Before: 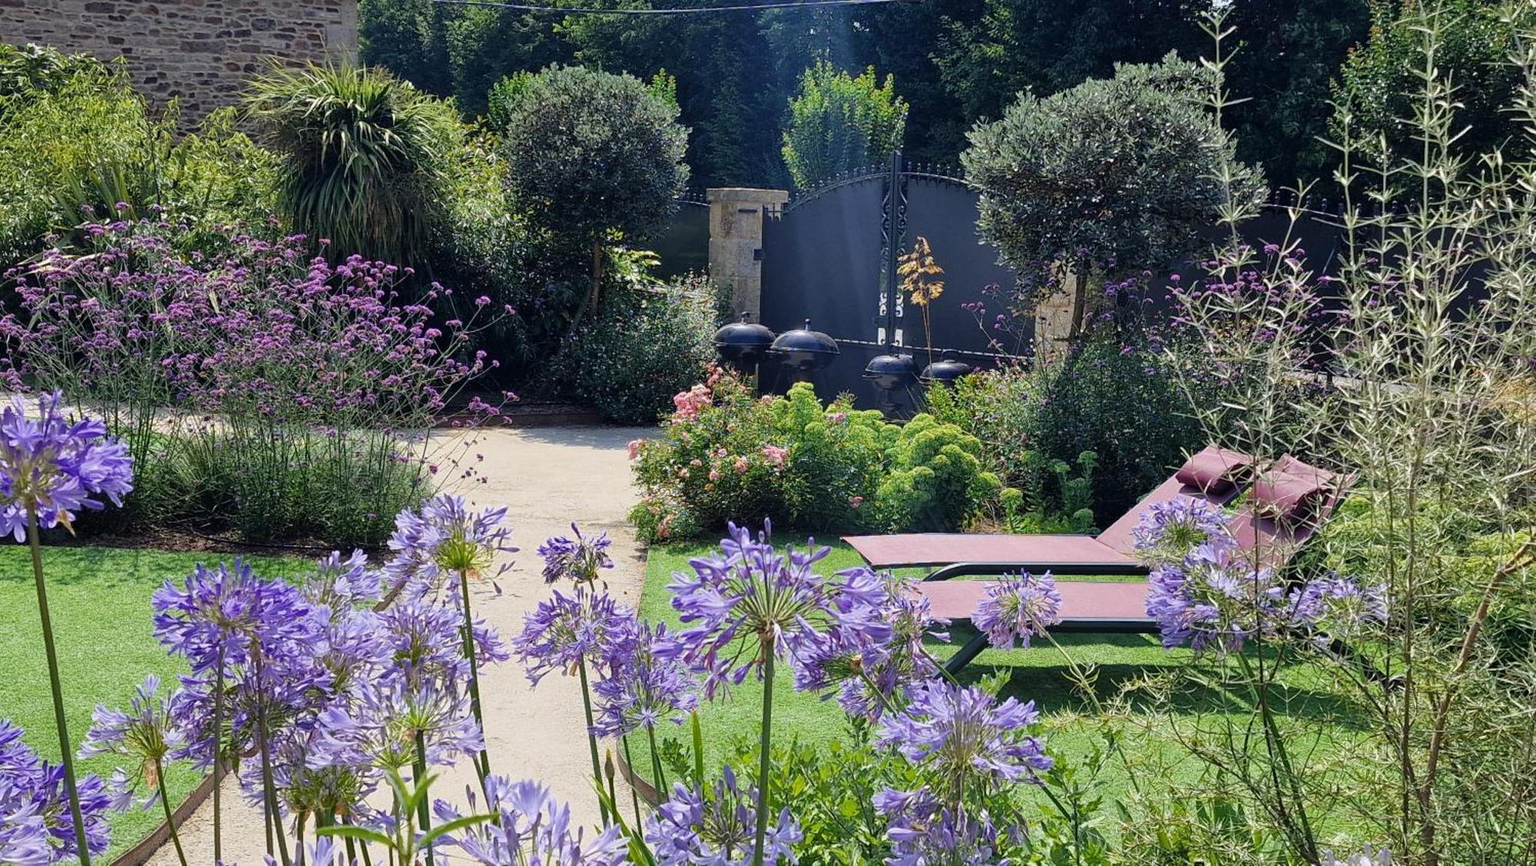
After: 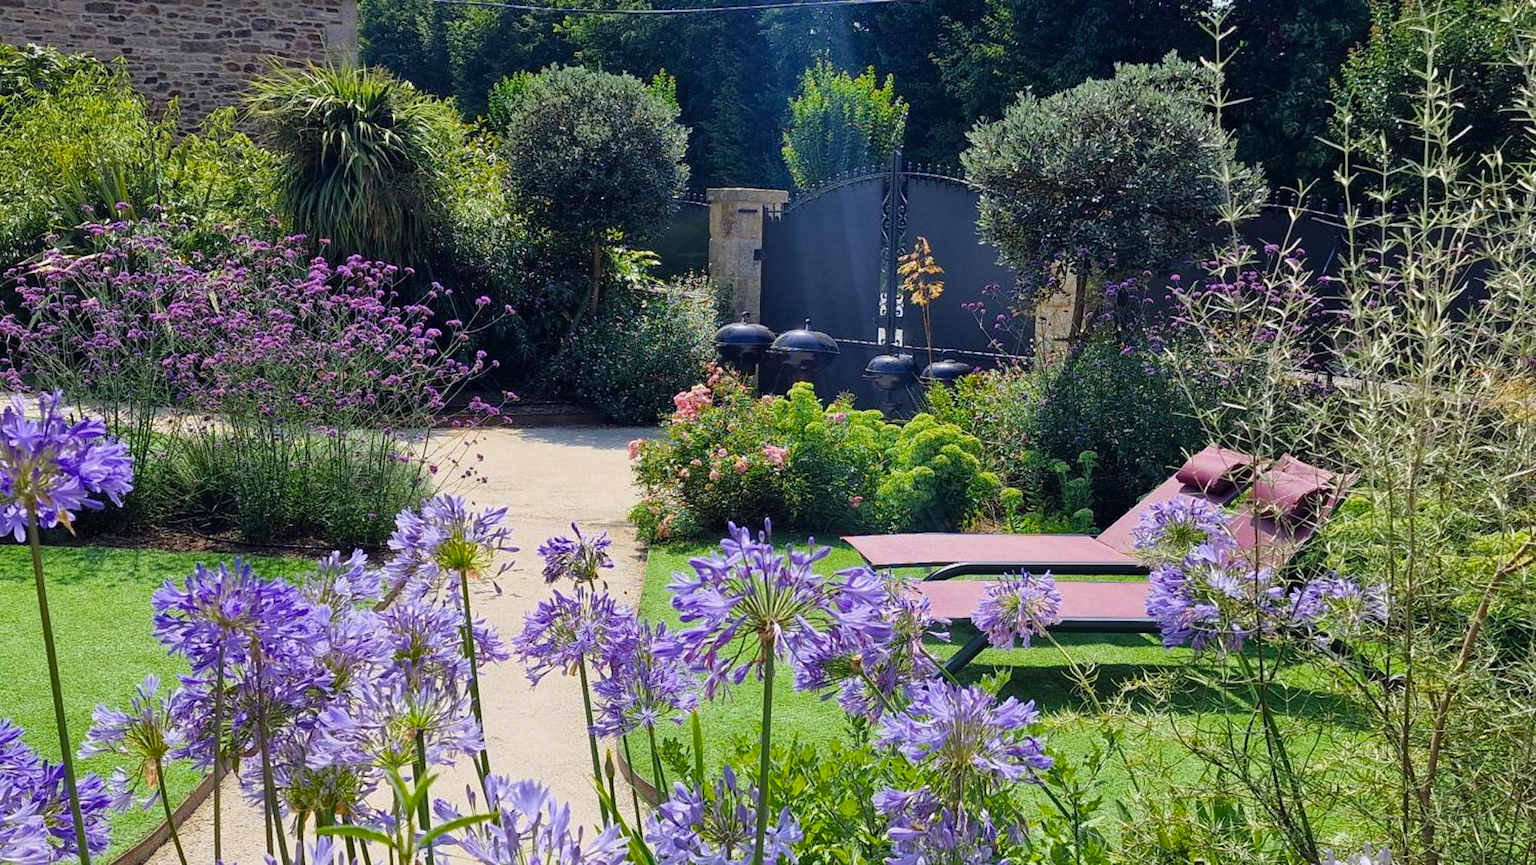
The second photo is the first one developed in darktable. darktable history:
color balance rgb: perceptual saturation grading › global saturation 10.486%, global vibrance 25.168%
